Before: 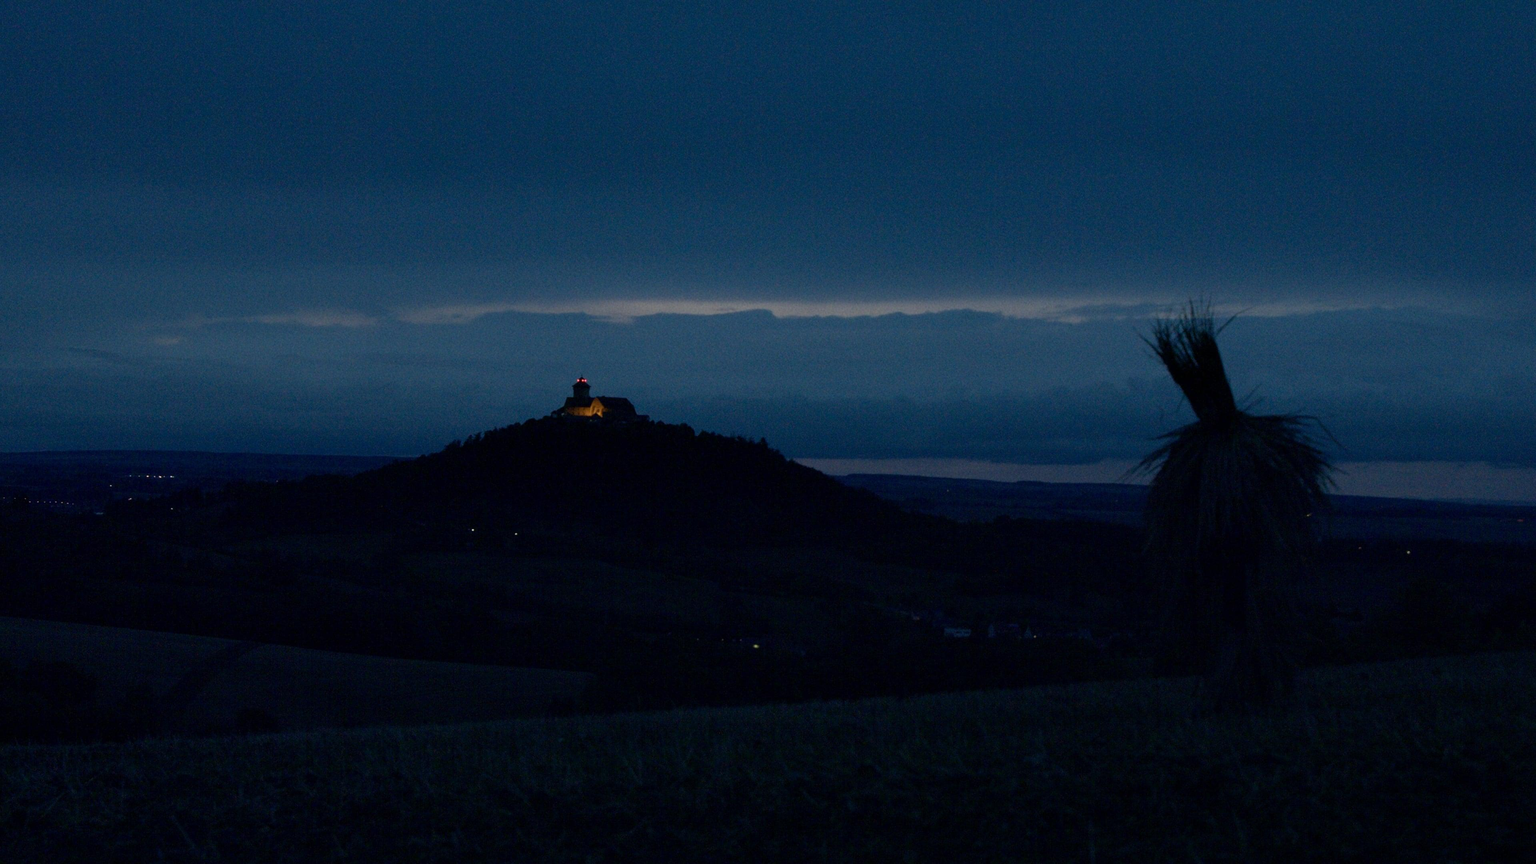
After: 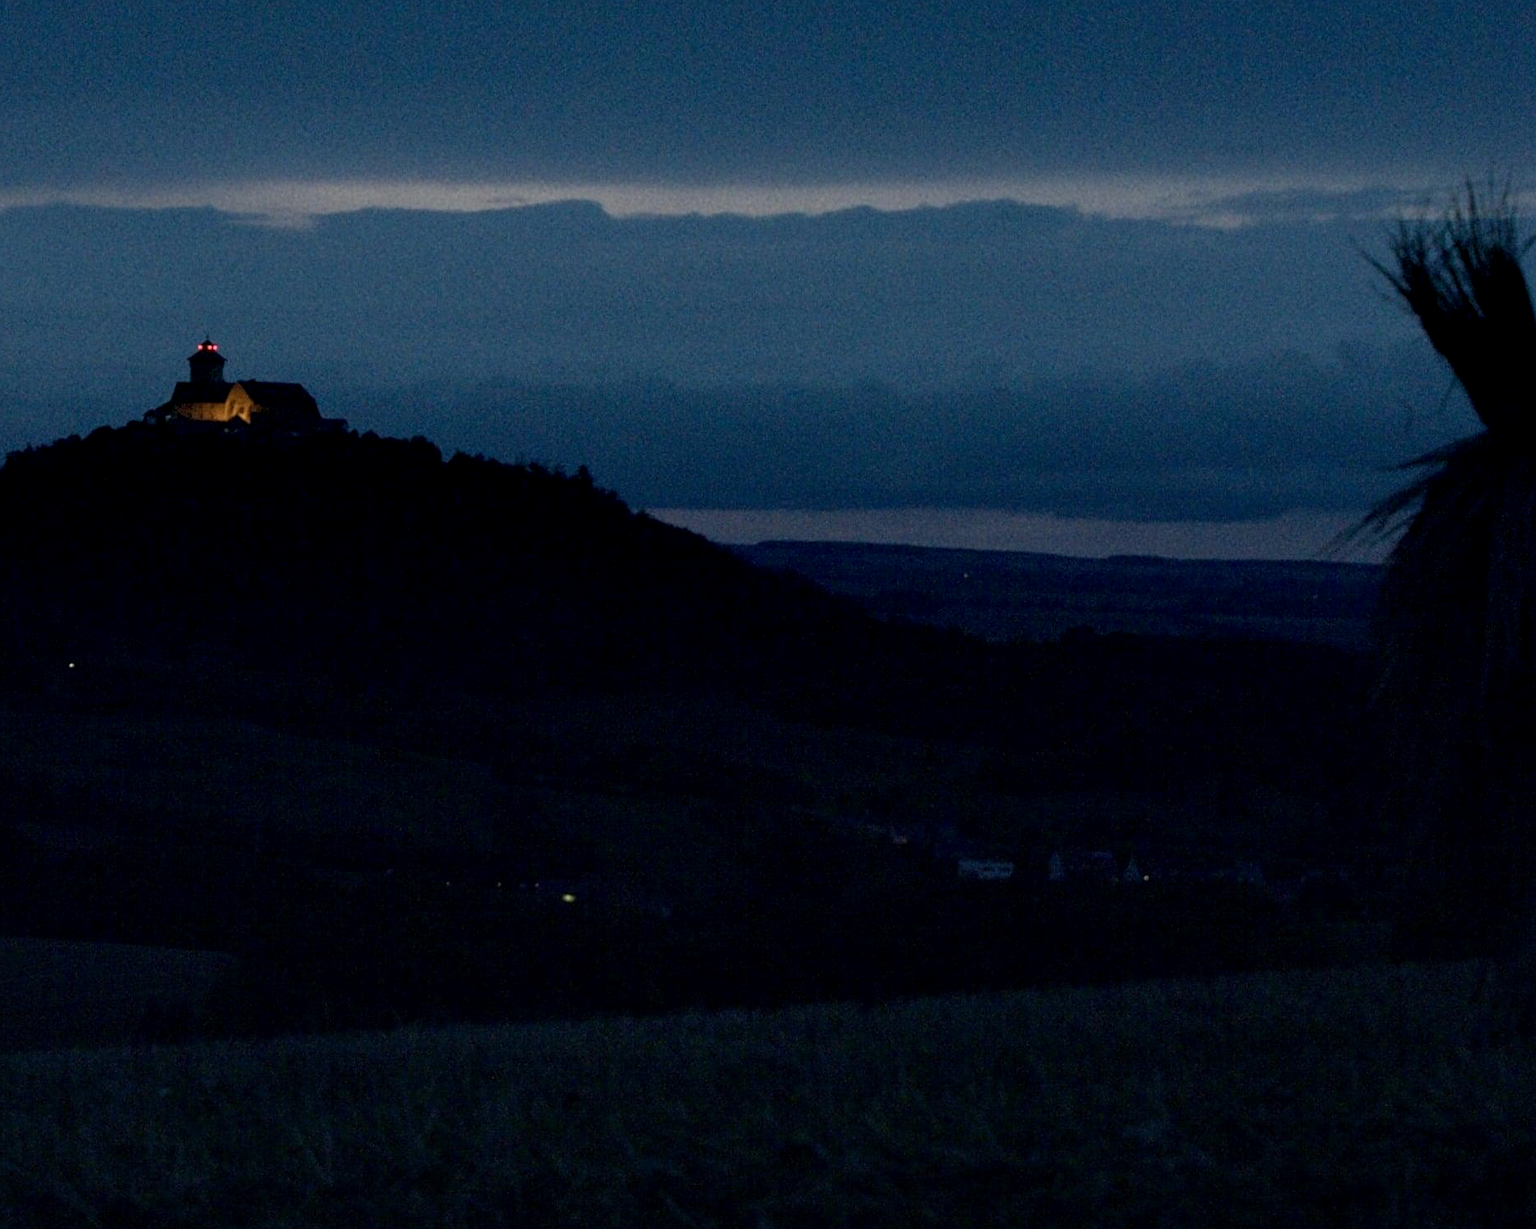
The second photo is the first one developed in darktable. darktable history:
crop: left 31.379%, top 24.658%, right 20.326%, bottom 6.628%
sharpen: amount 0.2
local contrast: on, module defaults
